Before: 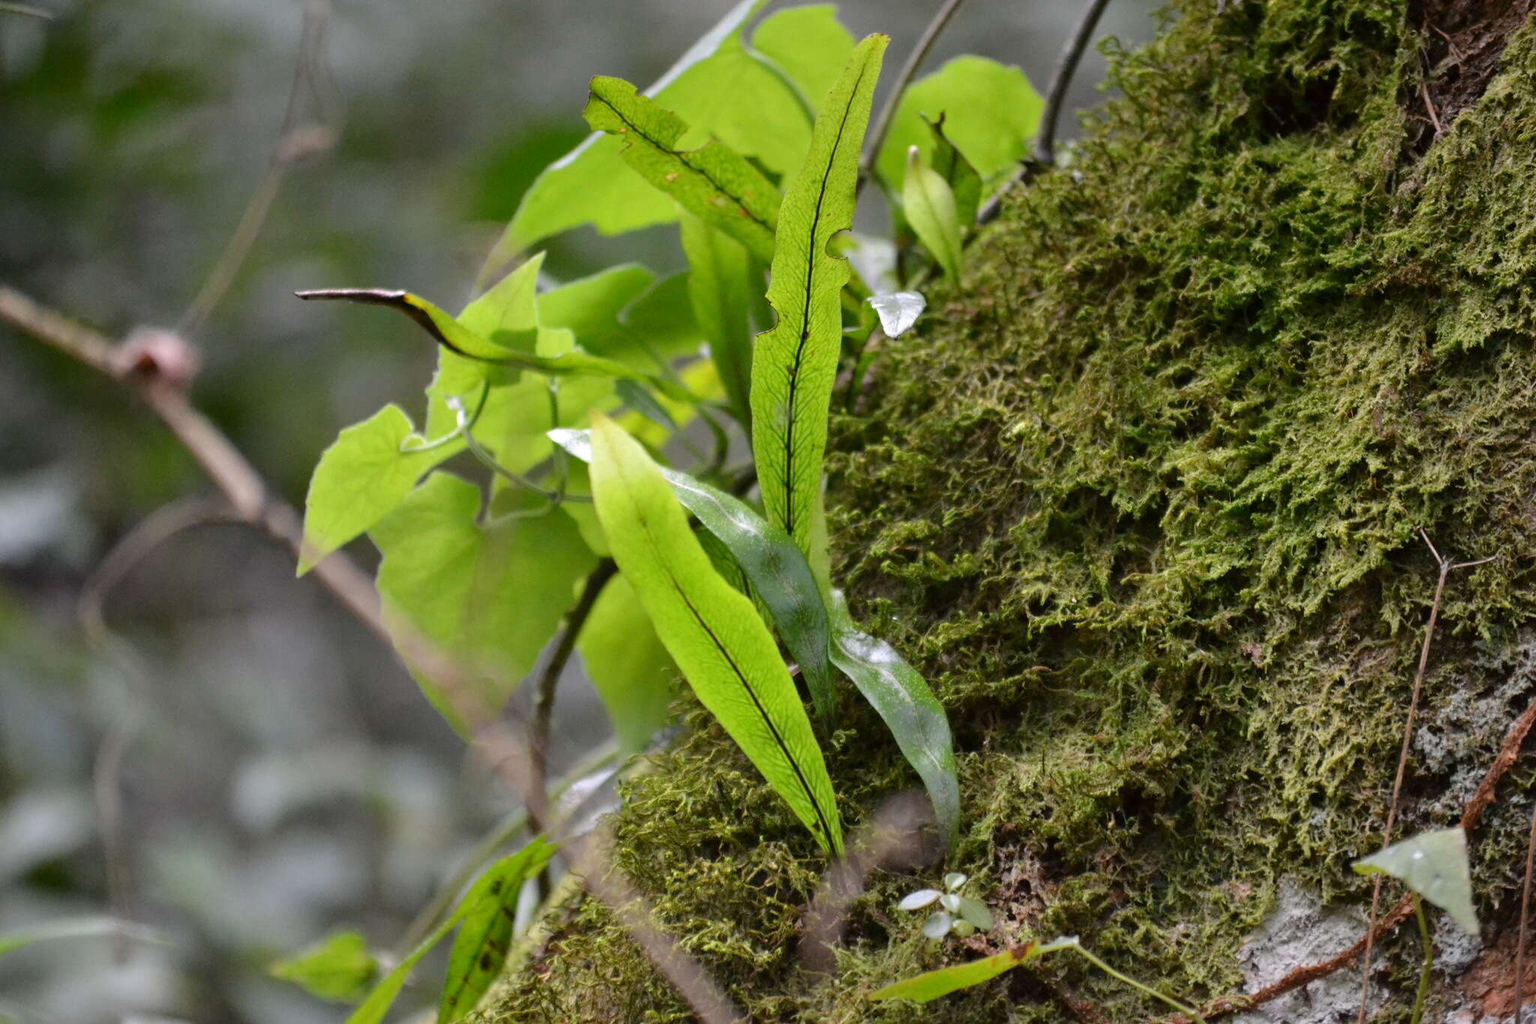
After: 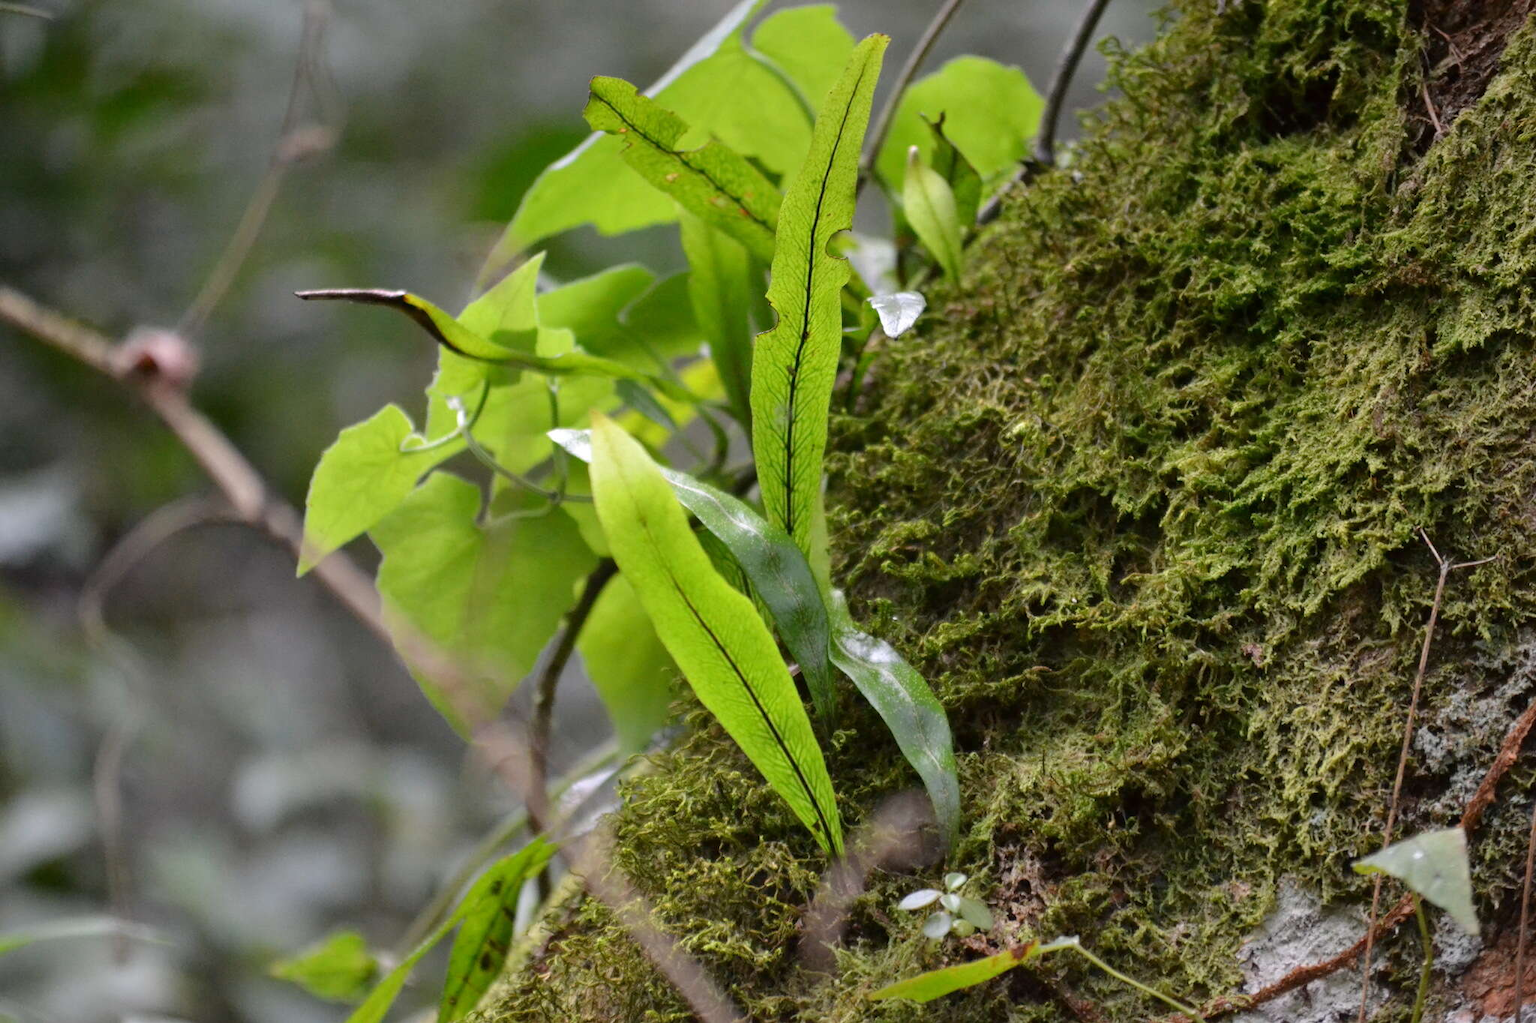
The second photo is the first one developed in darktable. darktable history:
shadows and highlights: radius 330.48, shadows 55.33, highlights -98.1, compress 94.47%, soften with gaussian
